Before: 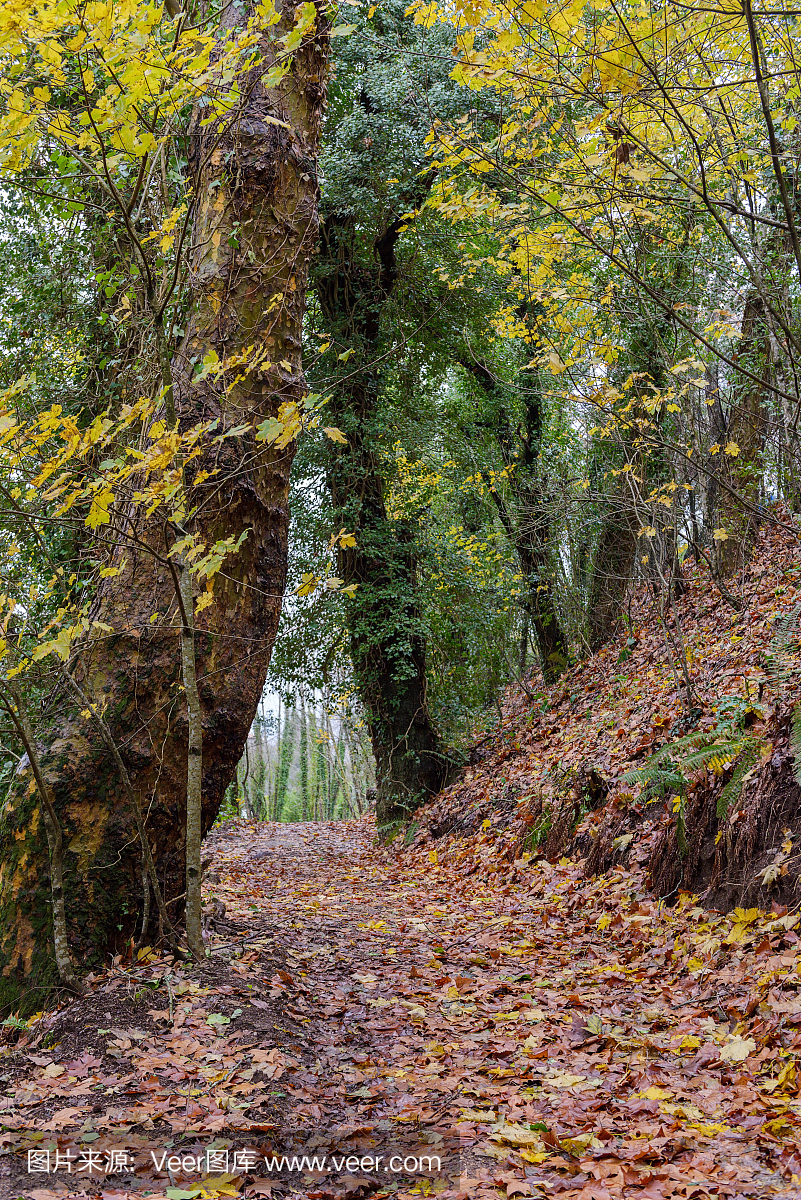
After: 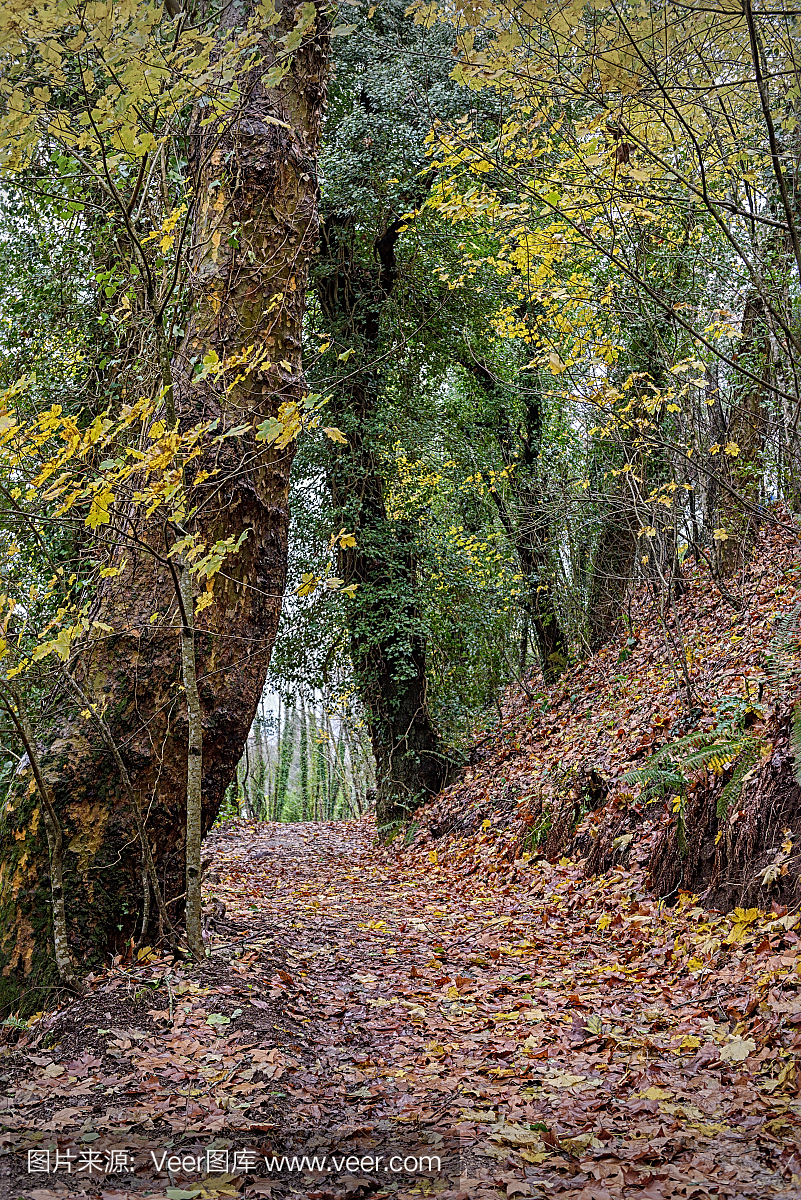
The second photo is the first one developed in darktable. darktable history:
vignetting: fall-off start 100%, brightness -0.406, saturation -0.3, width/height ratio 1.324, dithering 8-bit output, unbound false
tone equalizer: on, module defaults
local contrast: on, module defaults
sharpen: radius 2.543, amount 0.636
